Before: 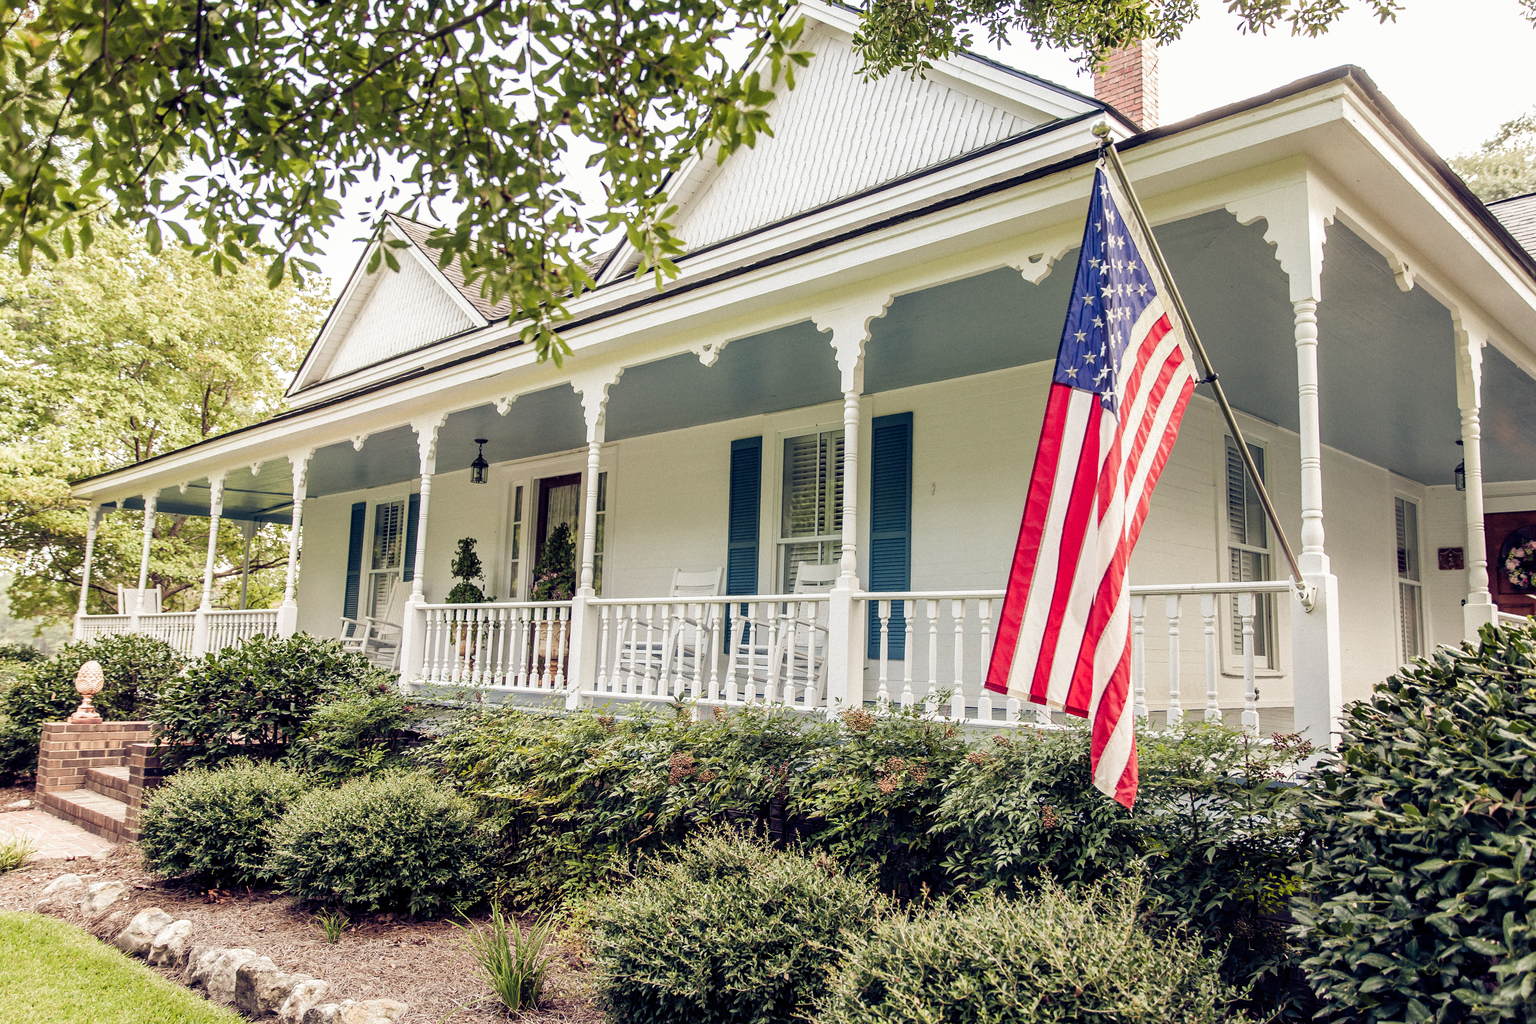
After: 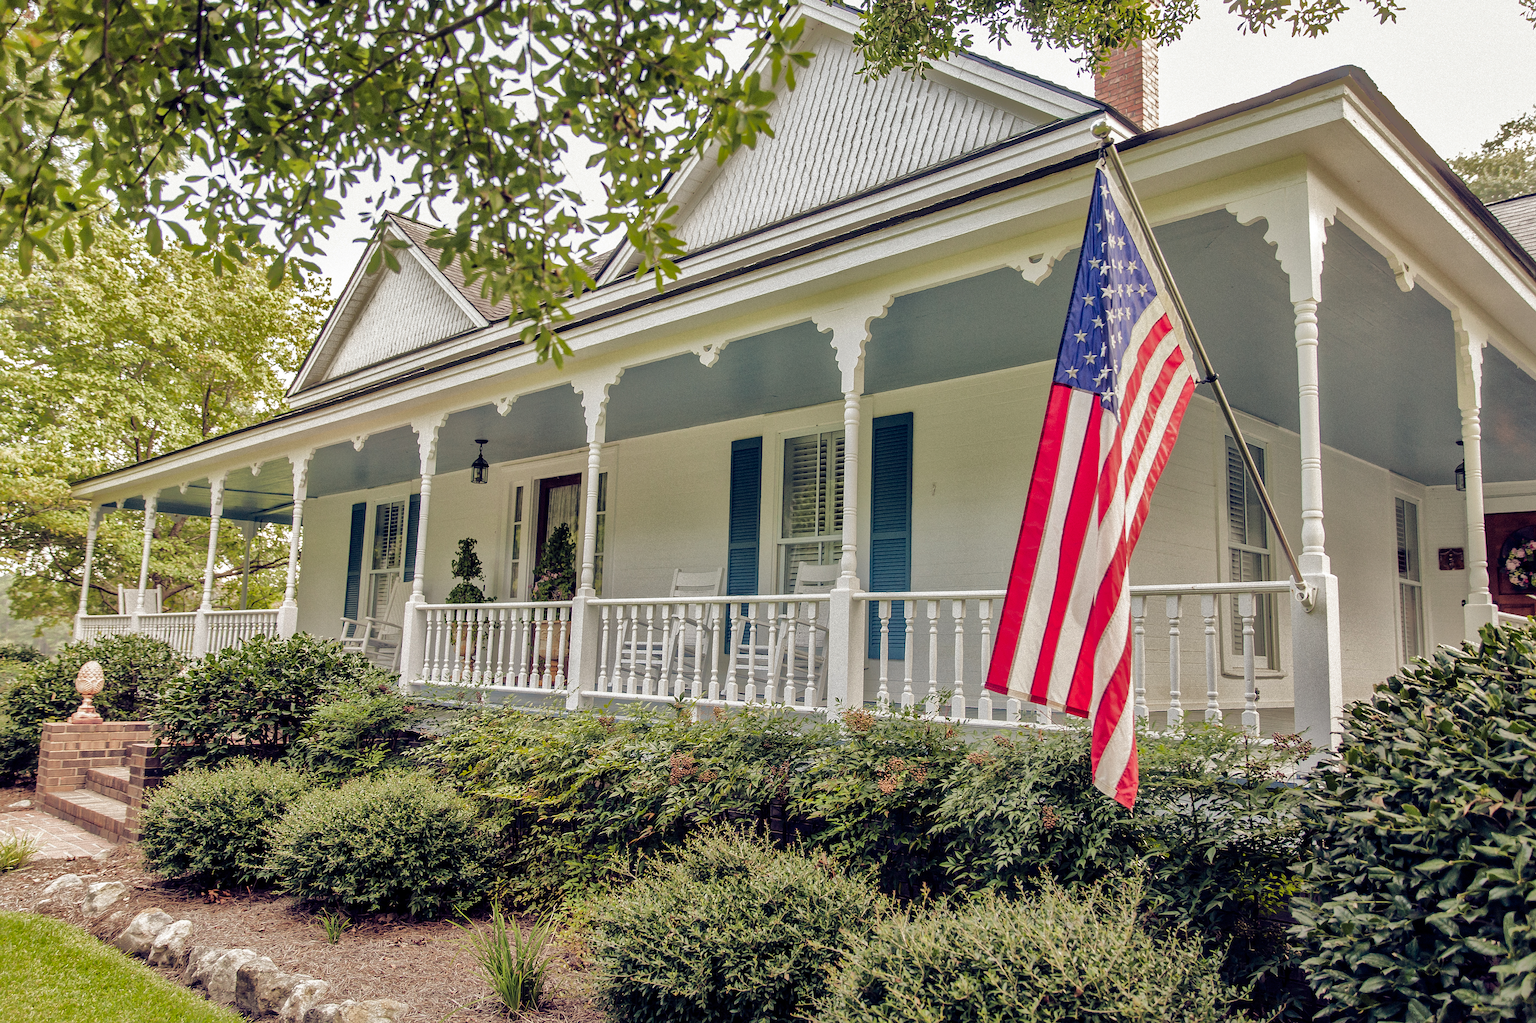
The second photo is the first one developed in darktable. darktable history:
shadows and highlights: shadows -18.51, highlights -73.18
sharpen: radius 1.315, amount 0.292, threshold 0.037
